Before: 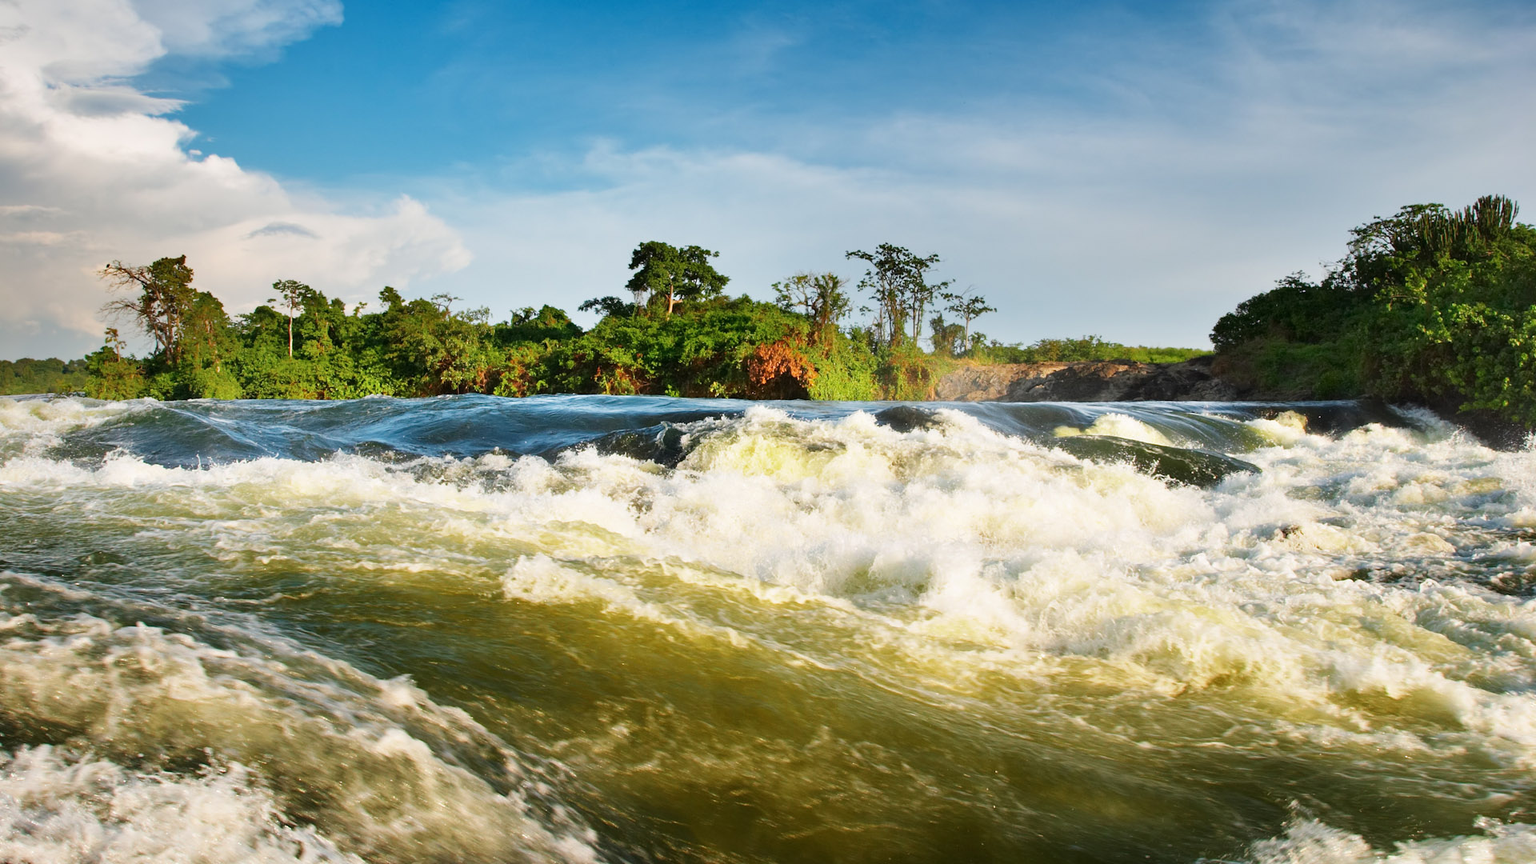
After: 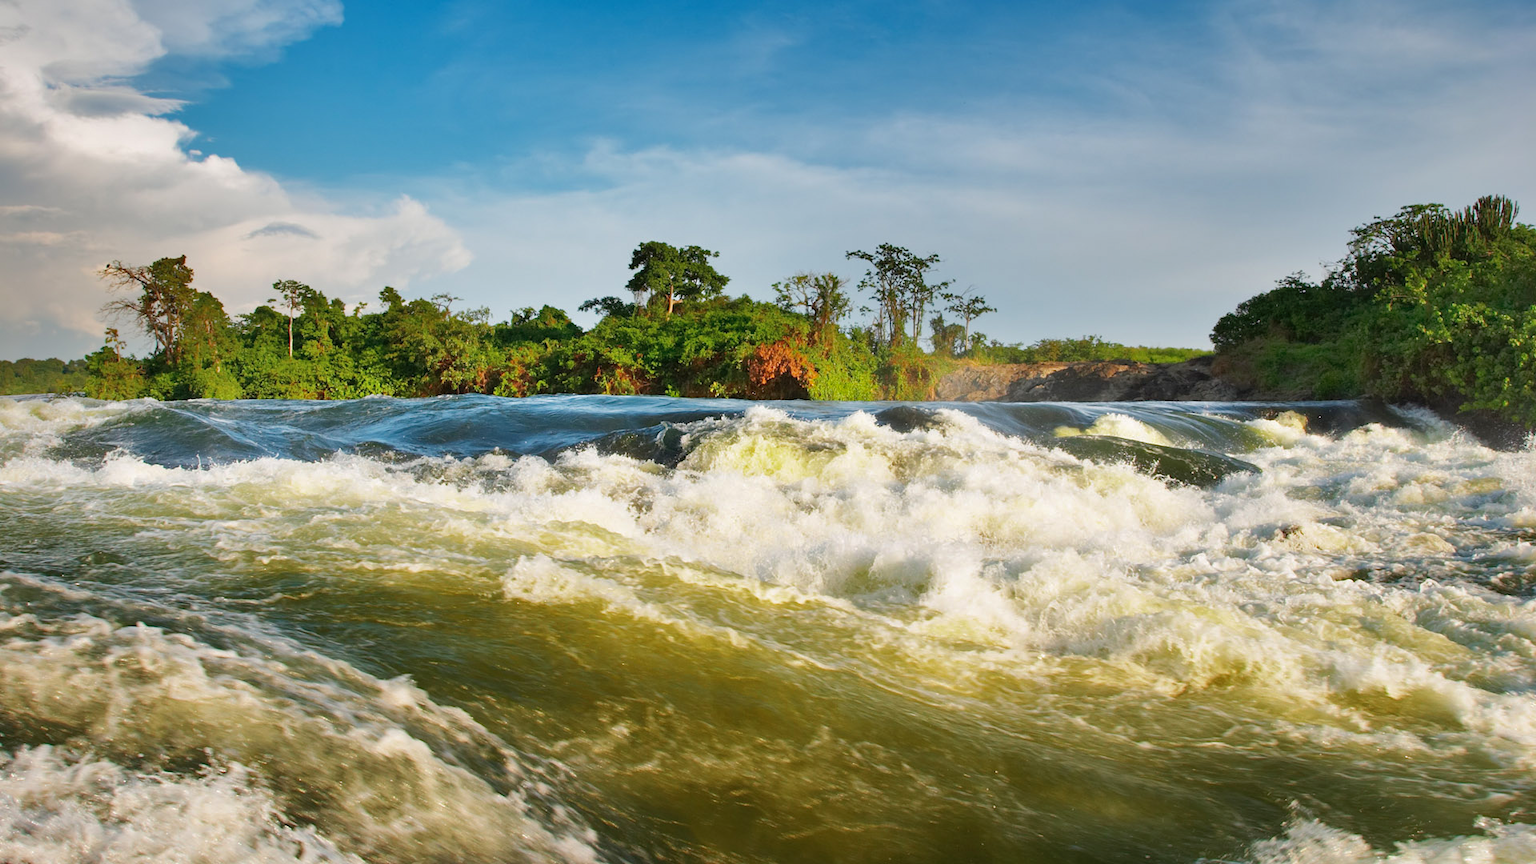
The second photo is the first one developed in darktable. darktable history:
shadows and highlights: on, module defaults
color calibration: illuminant same as pipeline (D50), adaptation none (bypass)
white balance: emerald 1
